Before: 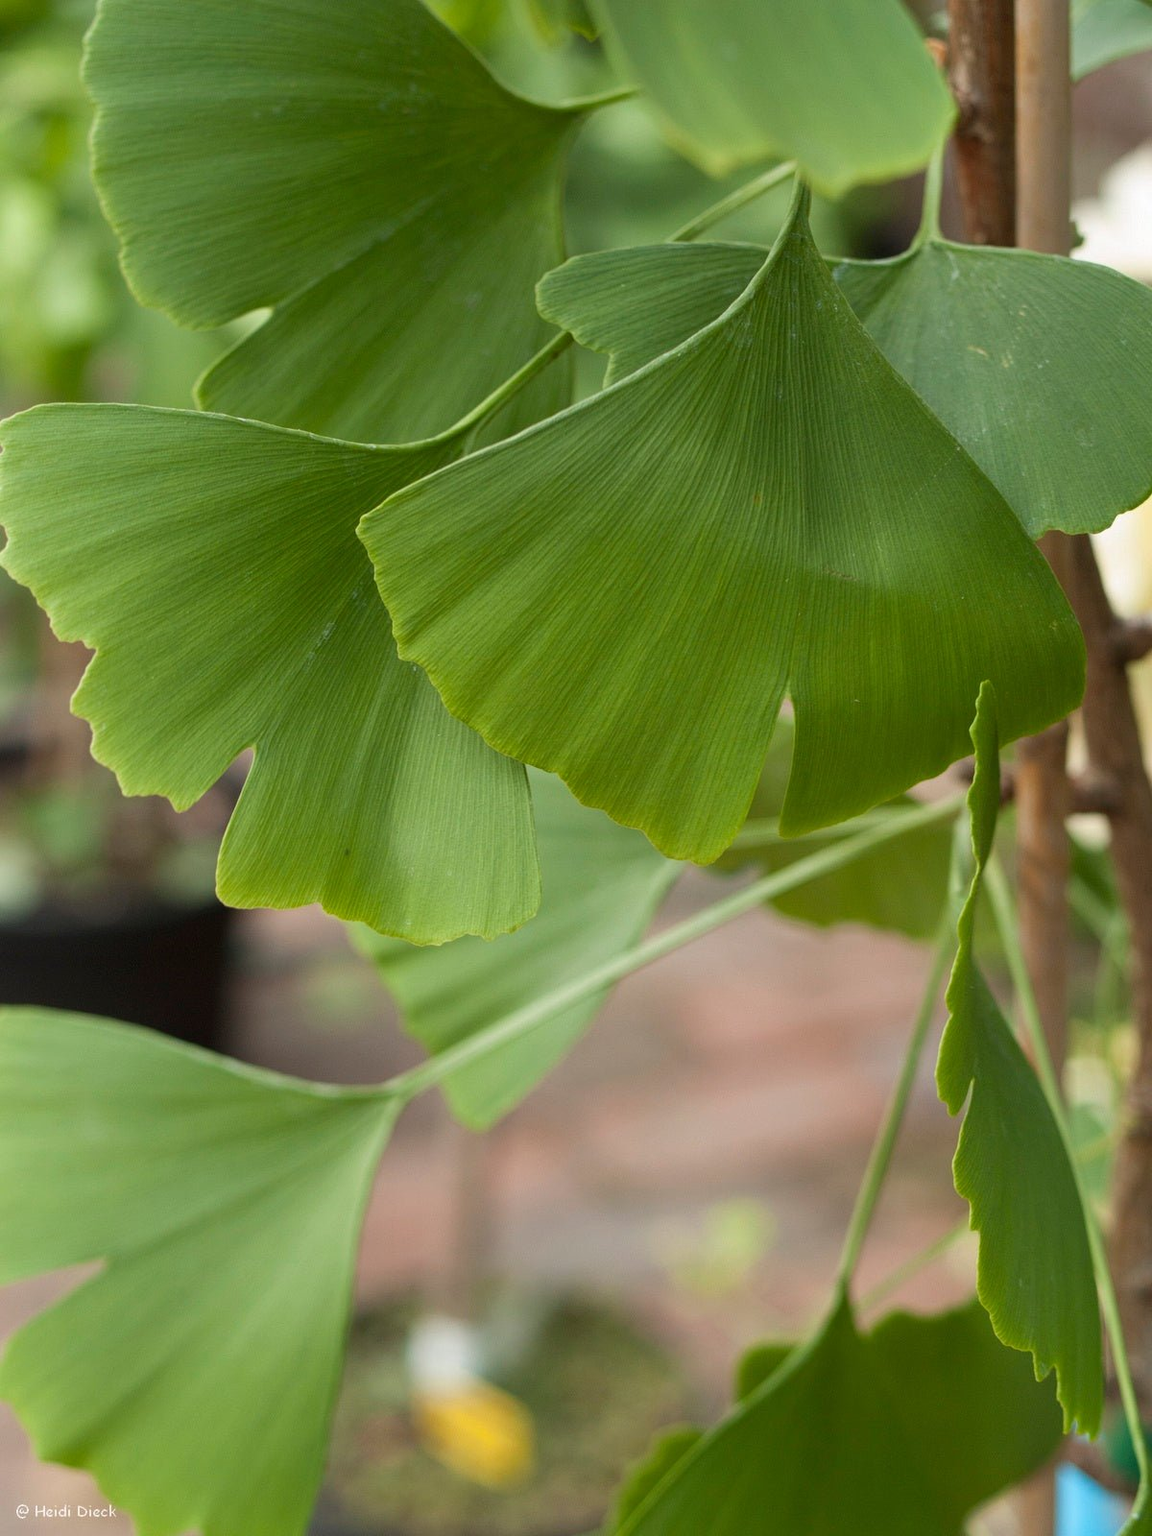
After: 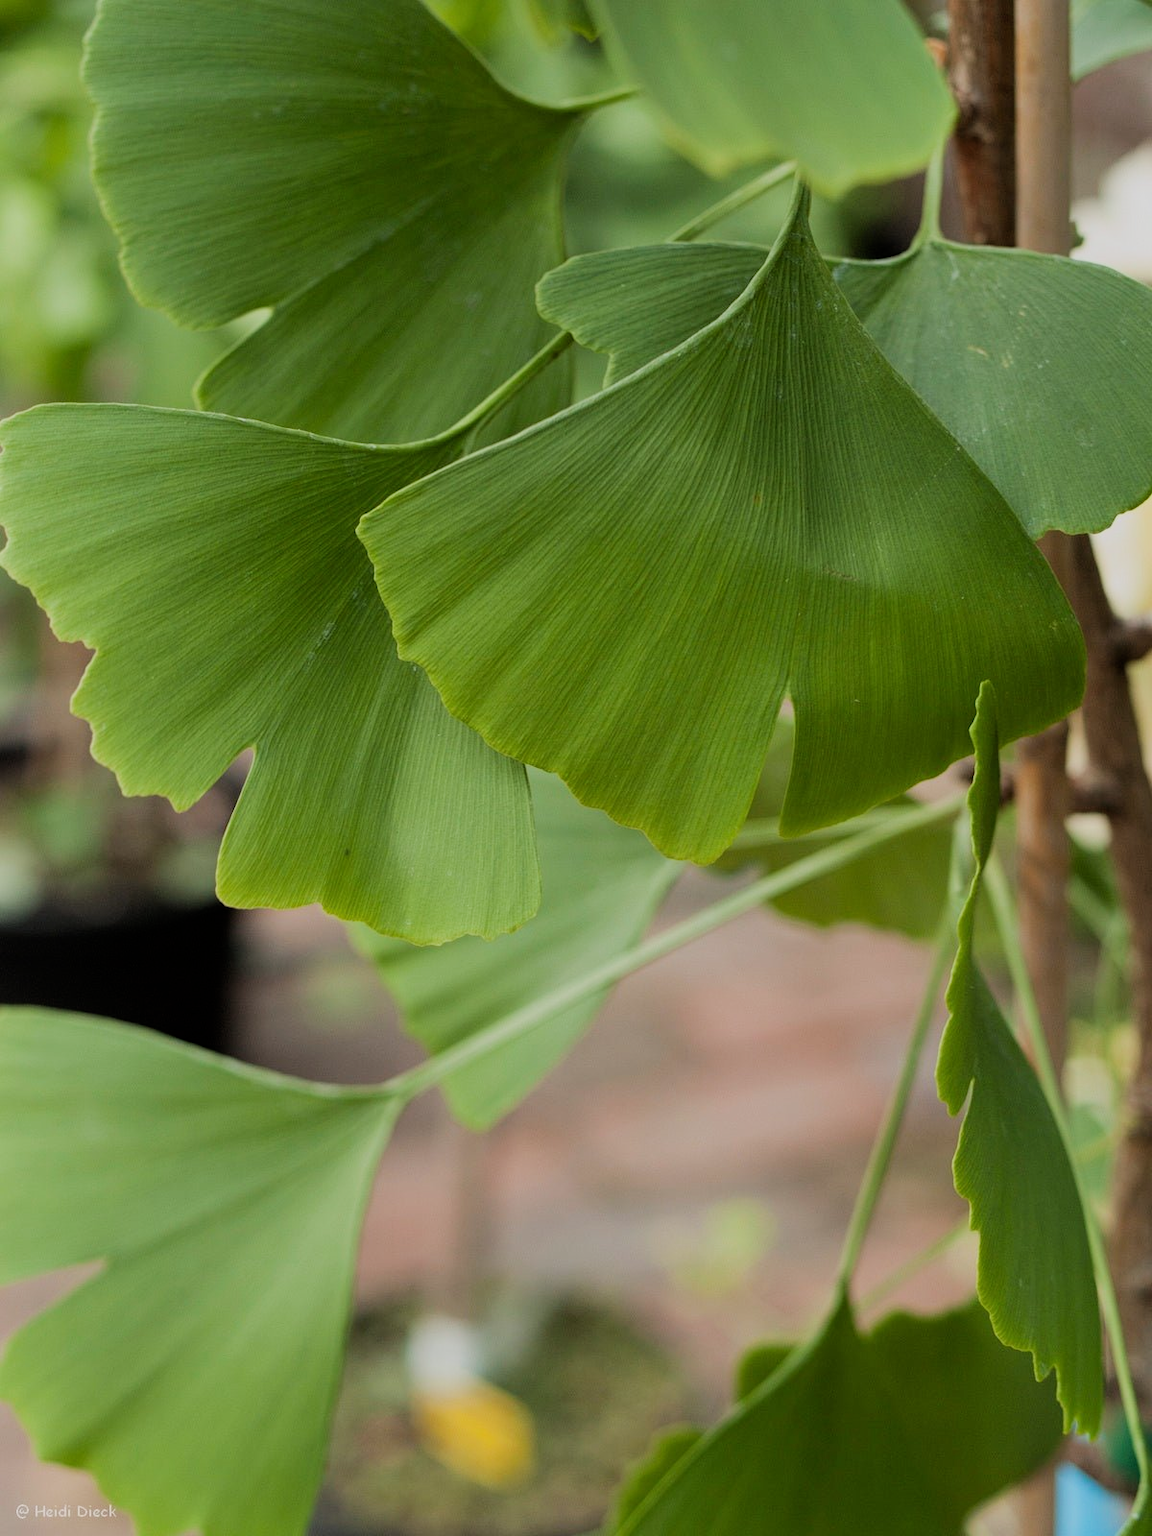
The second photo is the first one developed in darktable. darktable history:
exposure: exposure -0.046 EV, compensate highlight preservation false
filmic rgb: middle gray luminance 29.01%, black relative exposure -10.26 EV, white relative exposure 5.47 EV, threshold 2.97 EV, target black luminance 0%, hardness 3.96, latitude 1.45%, contrast 1.126, highlights saturation mix 5.54%, shadows ↔ highlights balance 15.48%, preserve chrominance max RGB, enable highlight reconstruction true
